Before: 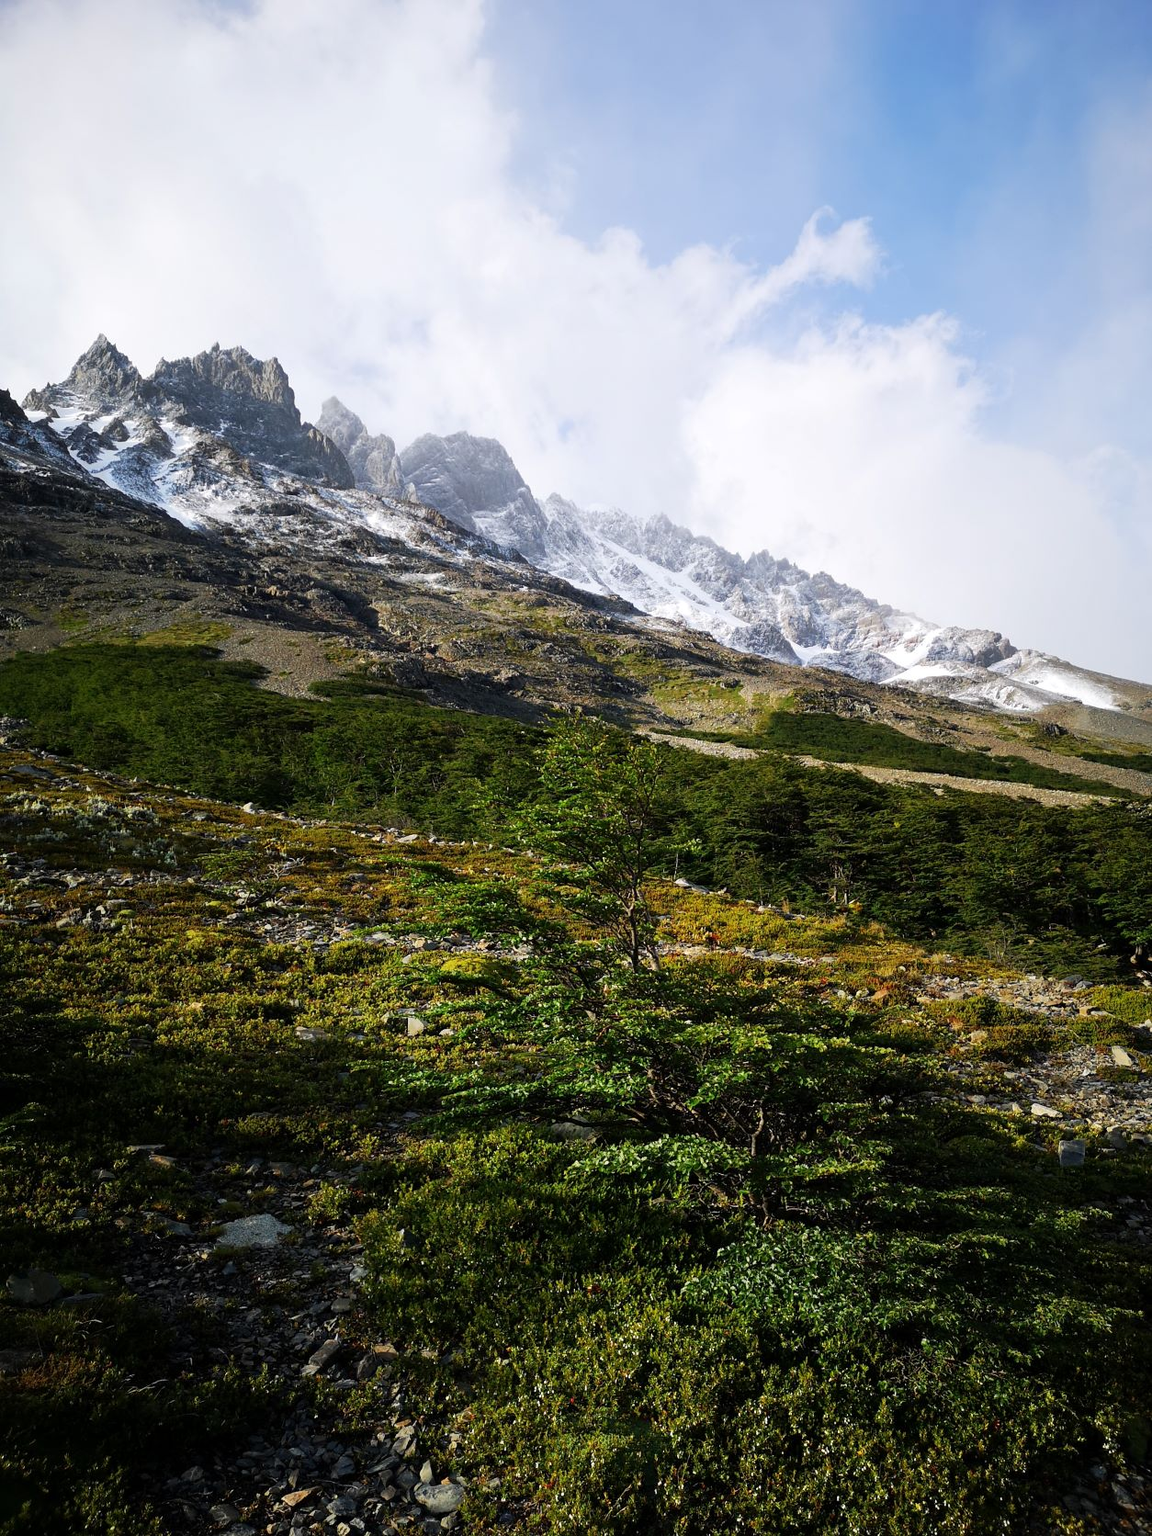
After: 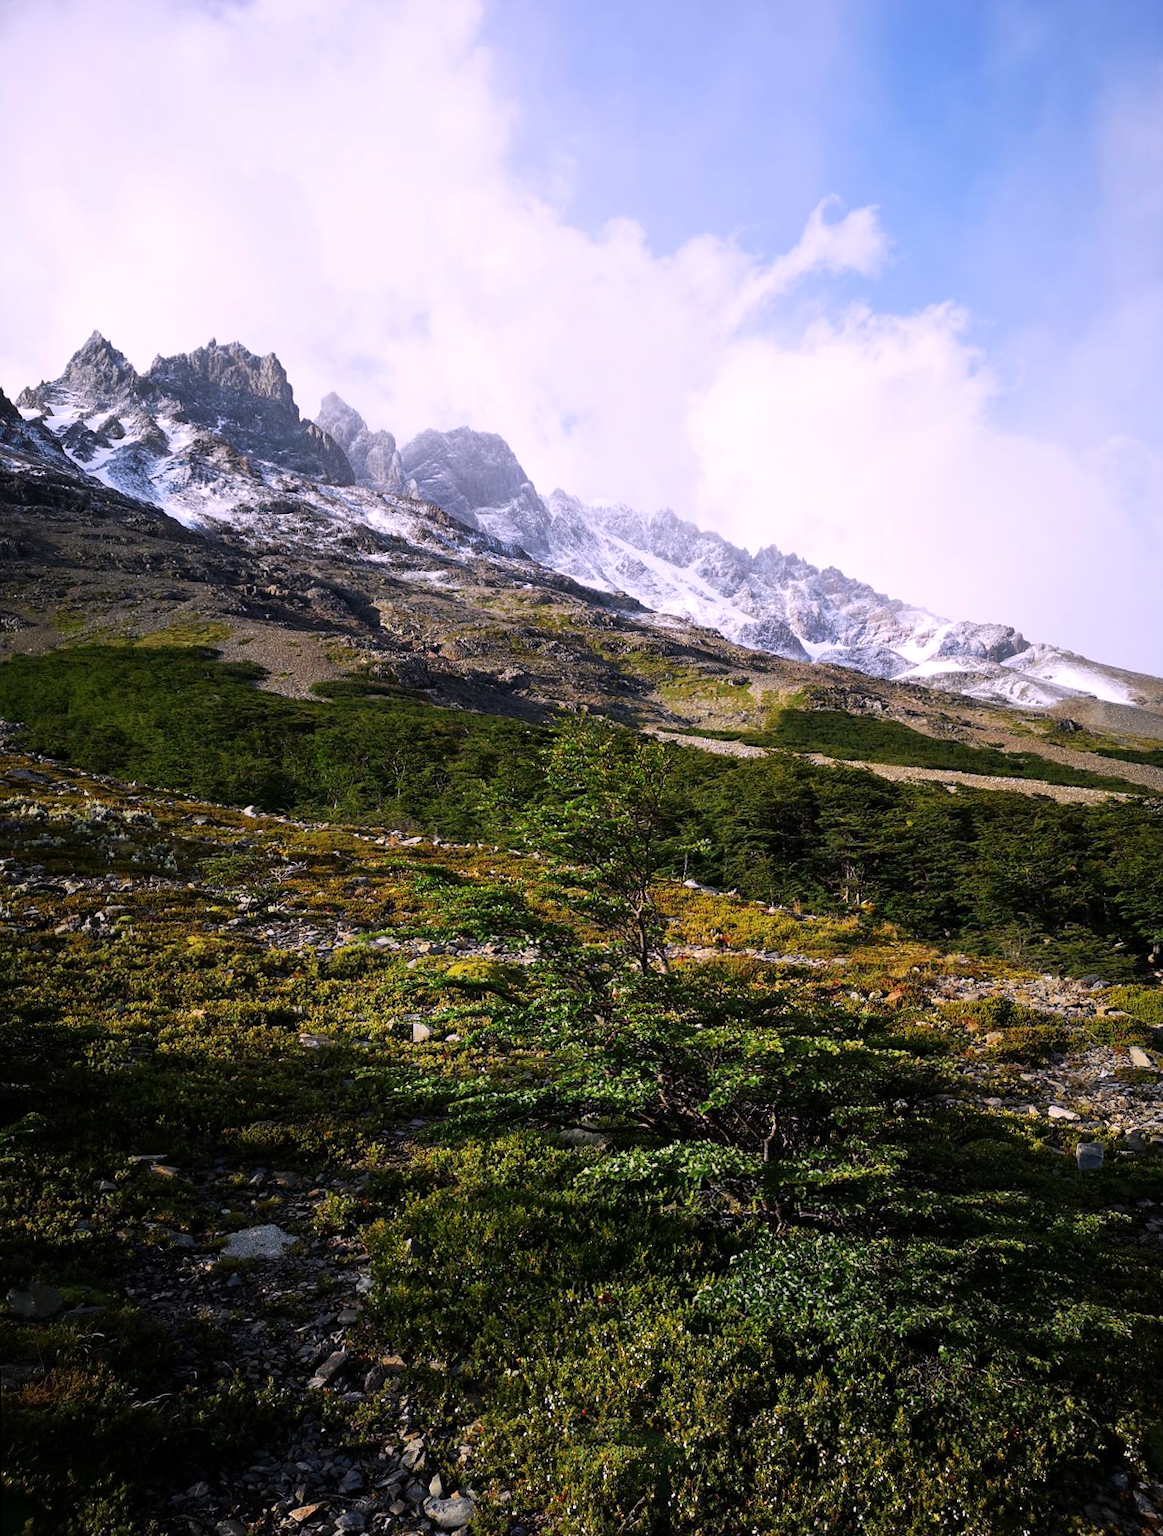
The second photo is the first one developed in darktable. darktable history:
white balance: red 1.066, blue 1.119
rotate and perspective: rotation -0.45°, automatic cropping original format, crop left 0.008, crop right 0.992, crop top 0.012, crop bottom 0.988
